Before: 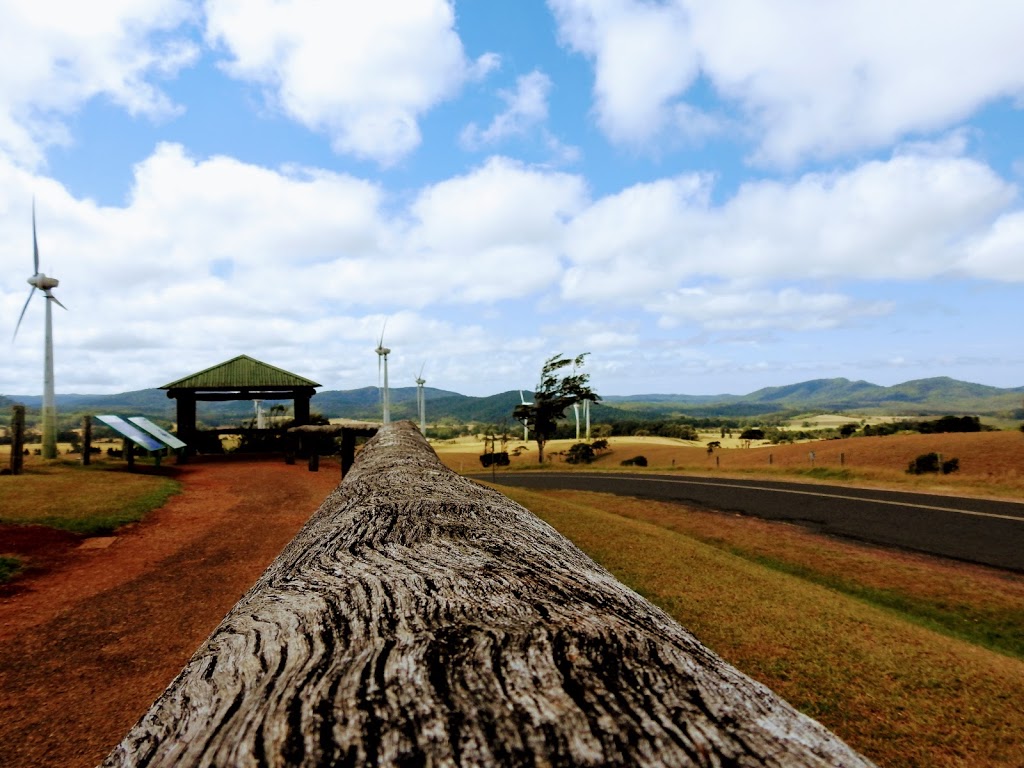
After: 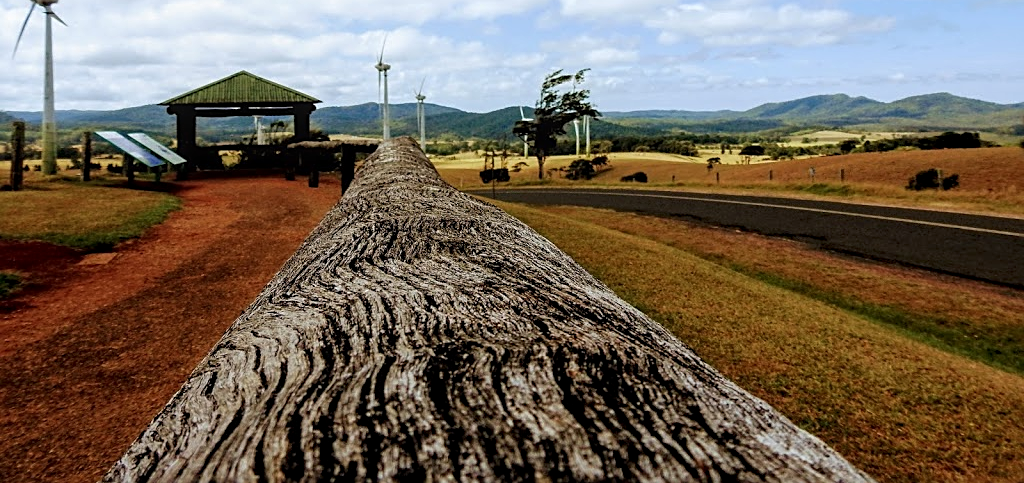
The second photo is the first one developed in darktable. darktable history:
local contrast: on, module defaults
sharpen: on, module defaults
crop and rotate: top 37.022%
